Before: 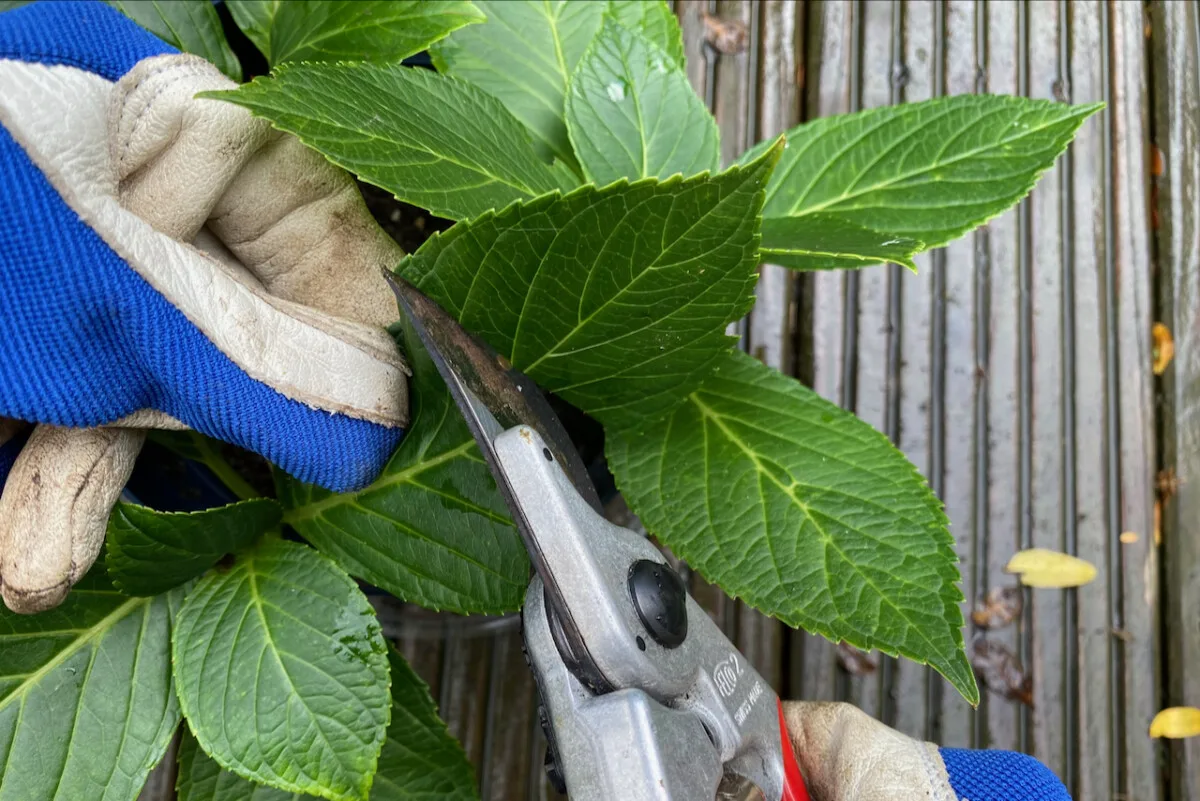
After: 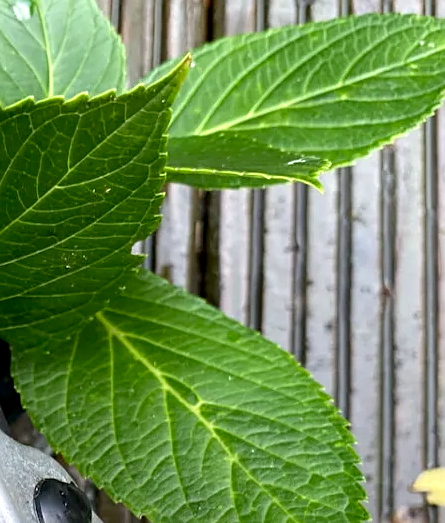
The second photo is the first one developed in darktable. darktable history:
crop and rotate: left 49.572%, top 10.115%, right 13.269%, bottom 24.517%
exposure: exposure 0.296 EV, compensate highlight preservation false
sharpen: on, module defaults
shadows and highlights: shadows -30.87, highlights 29.25
